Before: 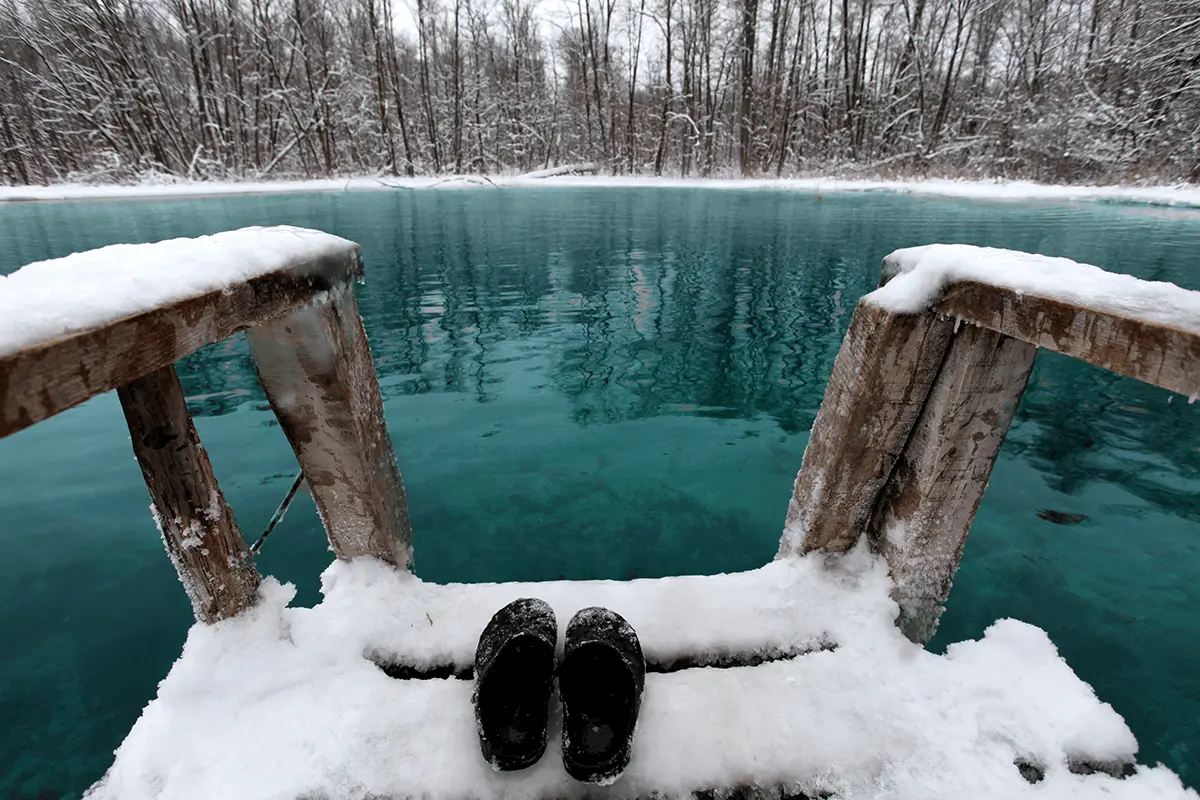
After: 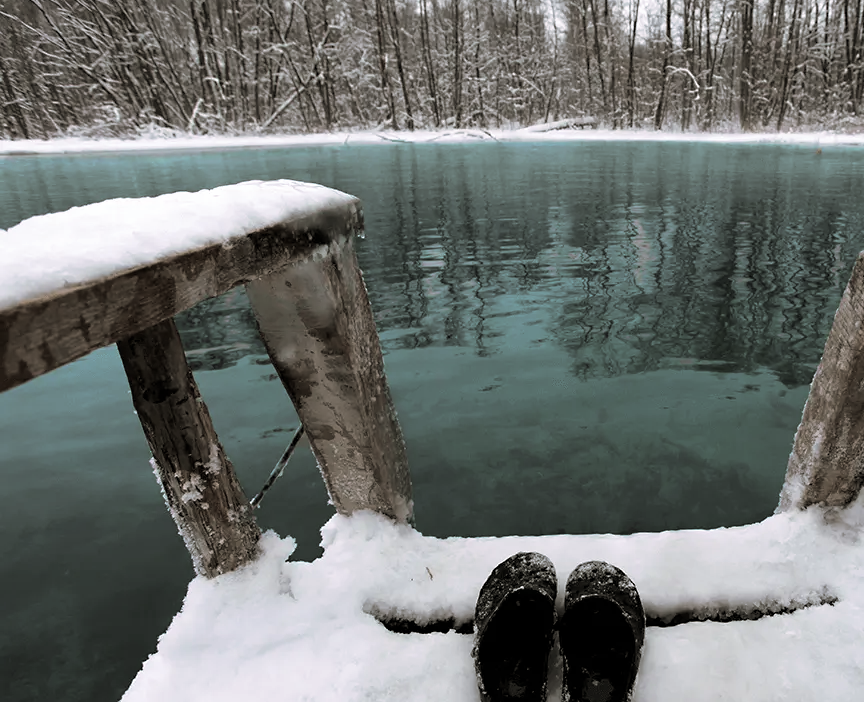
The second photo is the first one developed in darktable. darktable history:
crop: top 5.803%, right 27.864%, bottom 5.804%
split-toning: shadows › hue 46.8°, shadows › saturation 0.17, highlights › hue 316.8°, highlights › saturation 0.27, balance -51.82
tone equalizer: on, module defaults
sharpen: radius 5.325, amount 0.312, threshold 26.433
